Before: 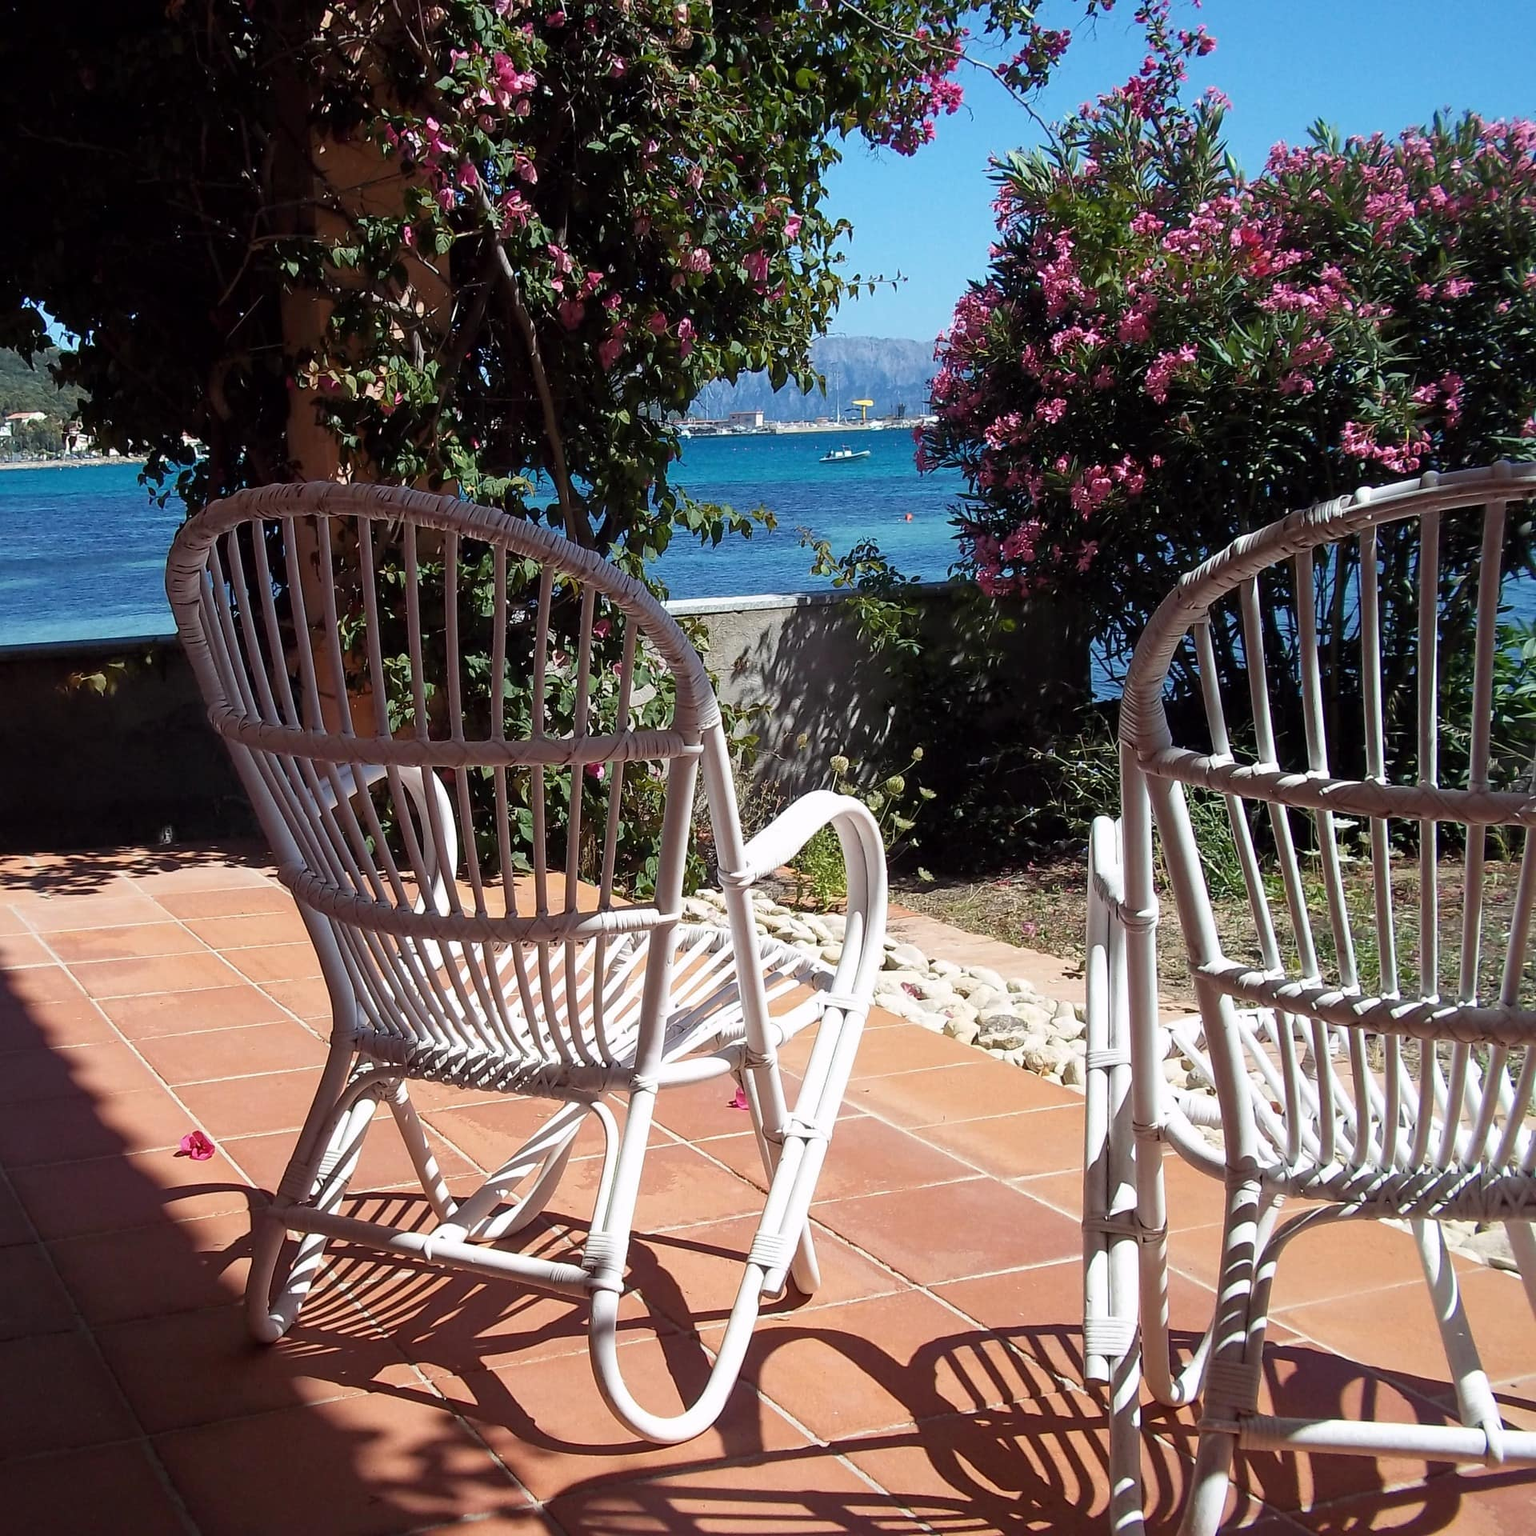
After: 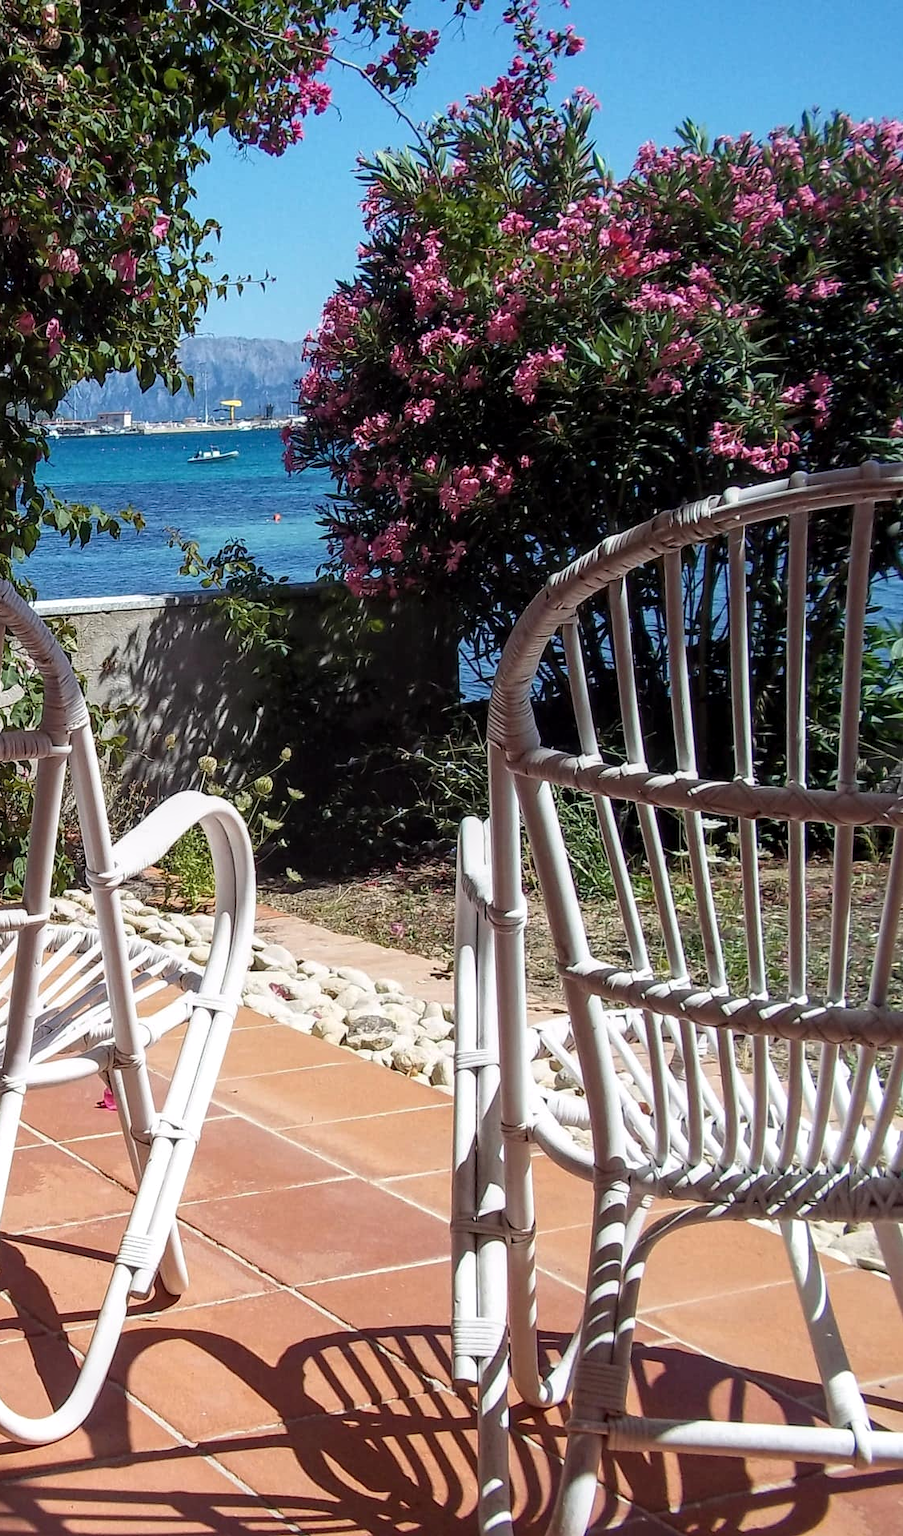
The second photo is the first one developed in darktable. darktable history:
crop: left 41.173%
local contrast: on, module defaults
